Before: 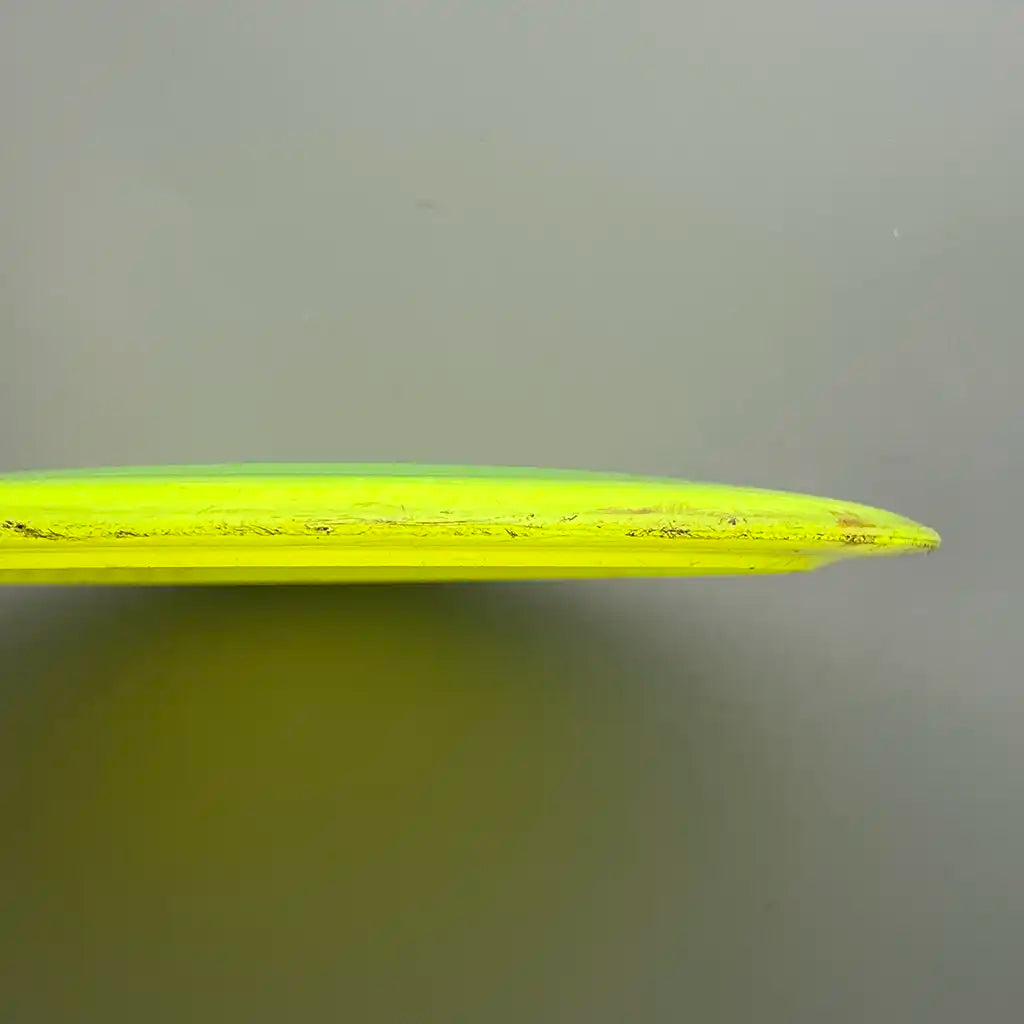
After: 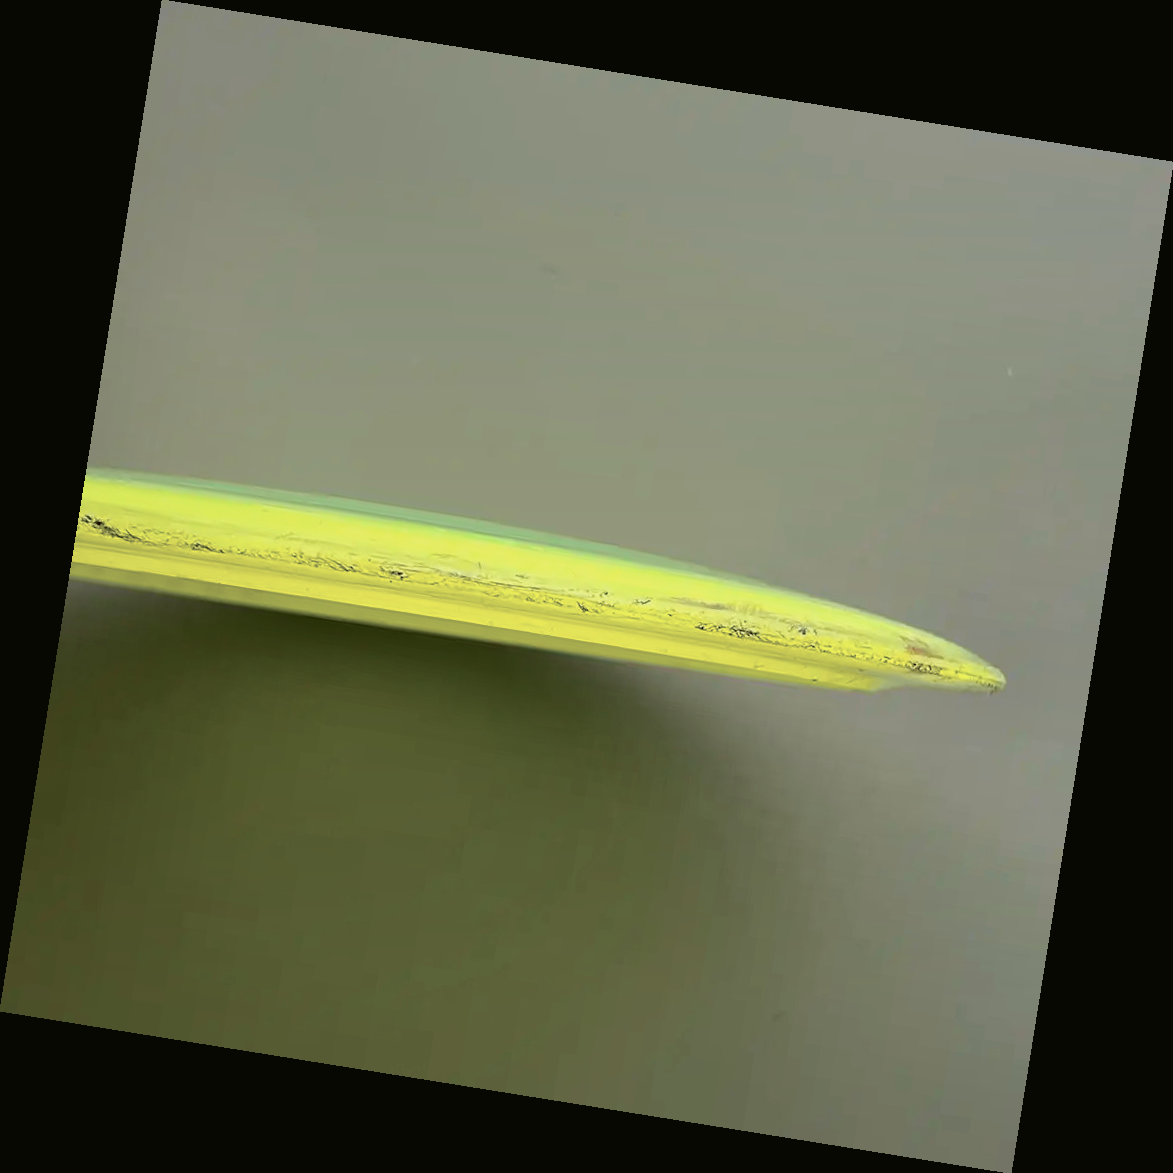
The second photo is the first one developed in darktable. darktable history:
white balance: emerald 1
graduated density: on, module defaults
rotate and perspective: rotation 9.12°, automatic cropping off
tone curve: curves: ch0 [(0, 0.021) (0.059, 0.053) (0.212, 0.18) (0.337, 0.304) (0.495, 0.505) (0.725, 0.731) (0.89, 0.919) (1, 1)]; ch1 [(0, 0) (0.094, 0.081) (0.285, 0.299) (0.403, 0.436) (0.479, 0.475) (0.54, 0.55) (0.615, 0.637) (0.683, 0.688) (1, 1)]; ch2 [(0, 0) (0.257, 0.217) (0.434, 0.434) (0.498, 0.507) (0.527, 0.542) (0.597, 0.587) (0.658, 0.595) (1, 1)], color space Lab, independent channels, preserve colors none
